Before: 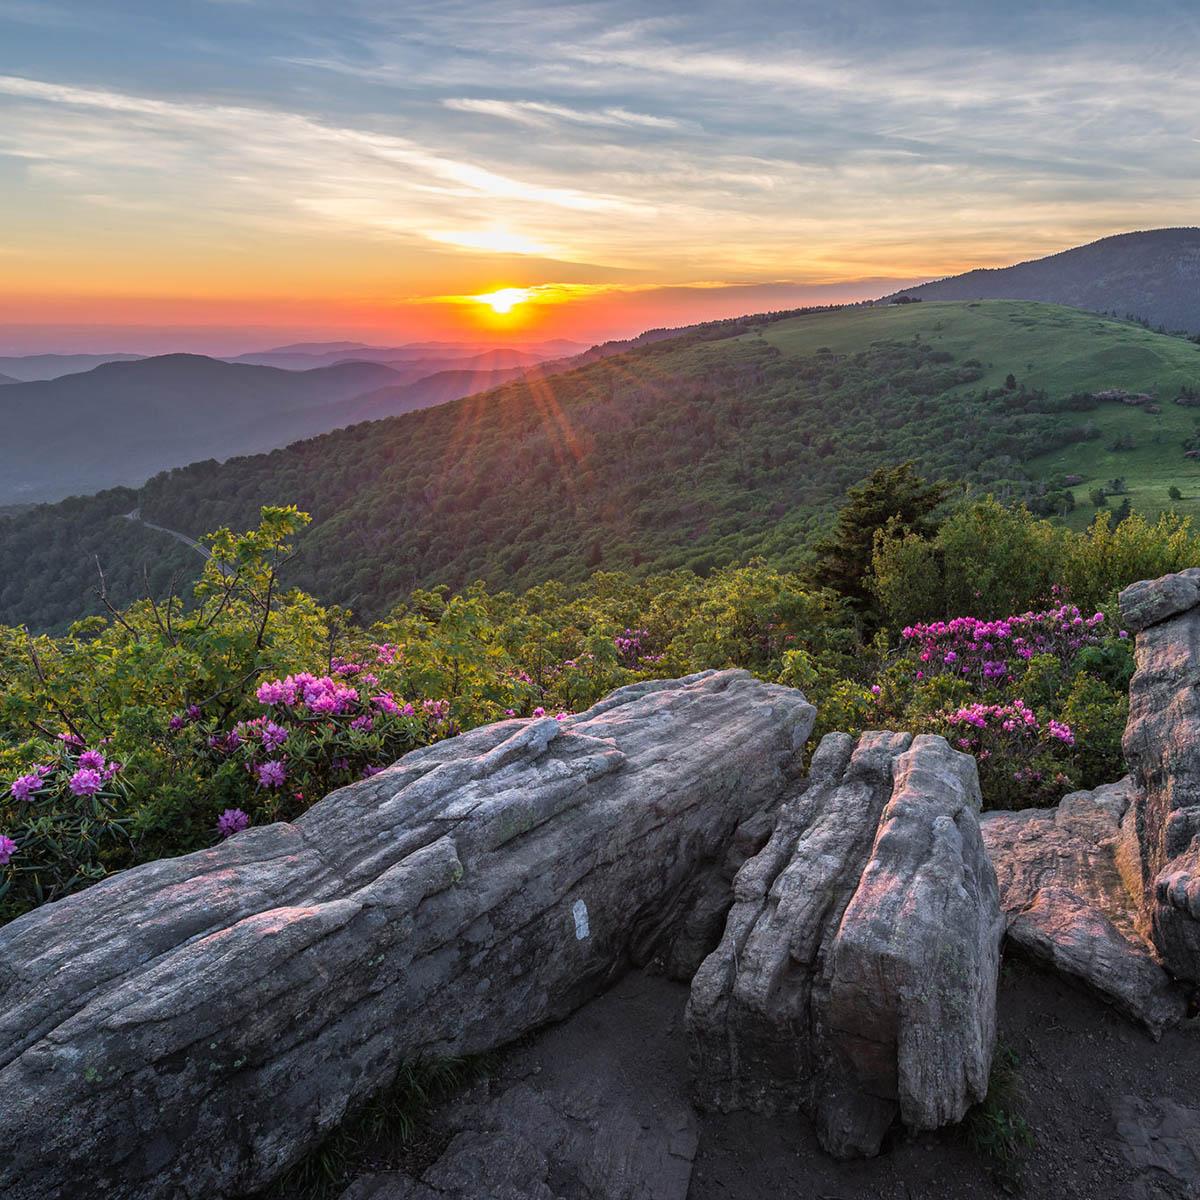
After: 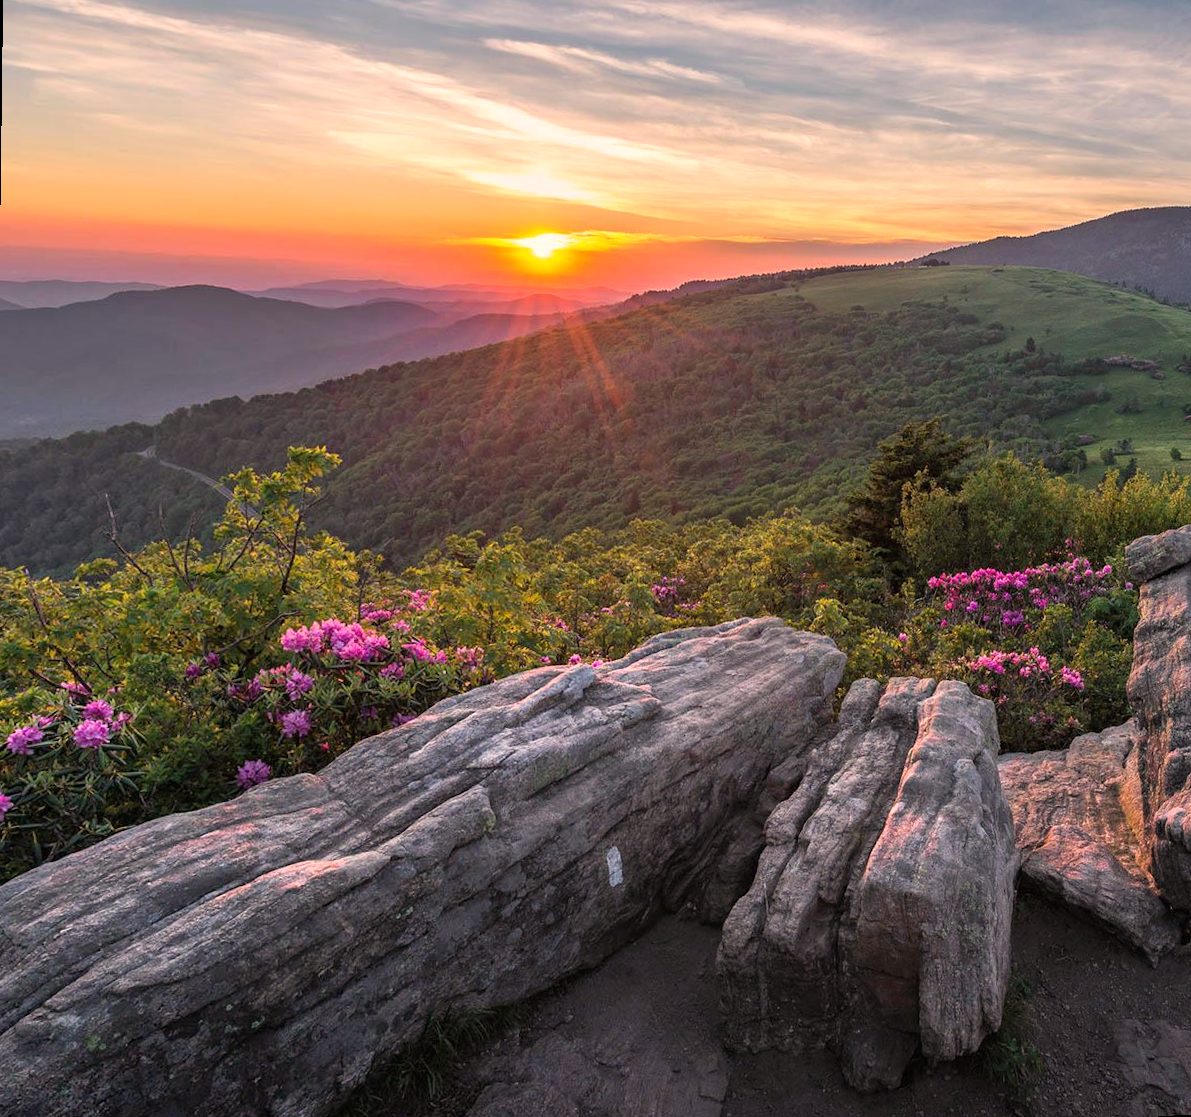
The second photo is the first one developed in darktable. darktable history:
rotate and perspective: rotation 0.679°, lens shift (horizontal) 0.136, crop left 0.009, crop right 0.991, crop top 0.078, crop bottom 0.95
white balance: red 1.127, blue 0.943
